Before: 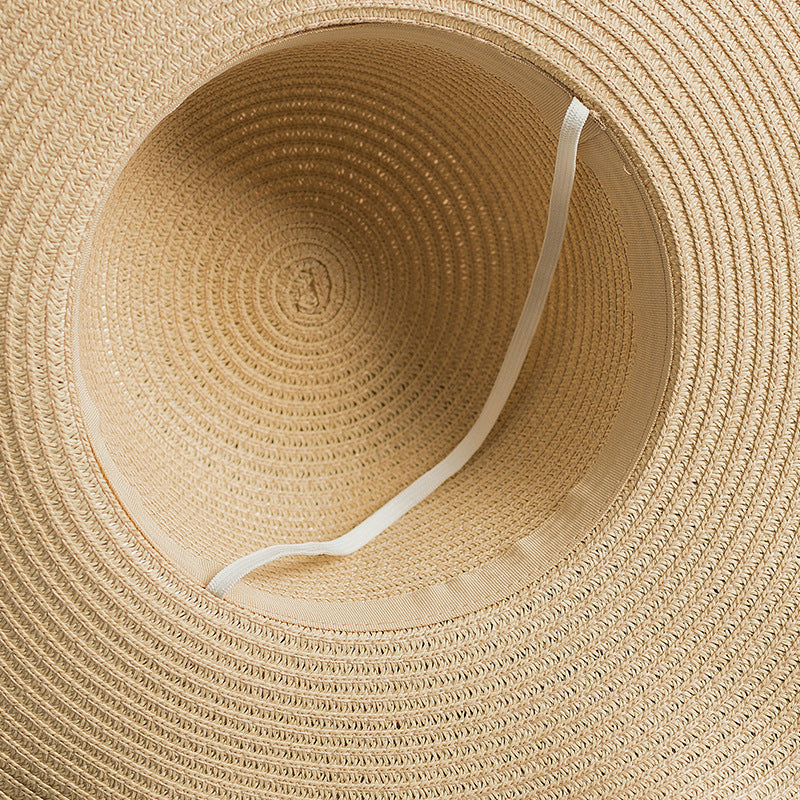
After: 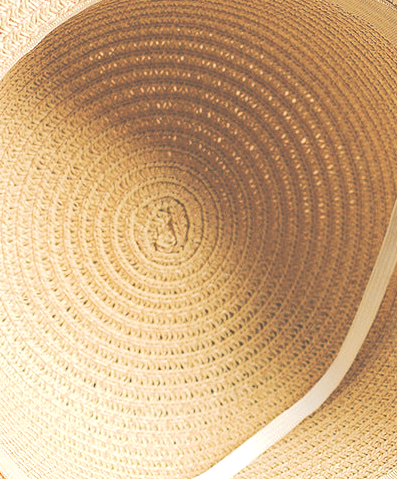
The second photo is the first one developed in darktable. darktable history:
exposure: exposure 0.652 EV, compensate highlight preservation false
tone curve: curves: ch0 [(0, 0) (0.003, 0.319) (0.011, 0.319) (0.025, 0.319) (0.044, 0.323) (0.069, 0.324) (0.1, 0.328) (0.136, 0.329) (0.177, 0.337) (0.224, 0.351) (0.277, 0.373) (0.335, 0.413) (0.399, 0.458) (0.468, 0.533) (0.543, 0.617) (0.623, 0.71) (0.709, 0.783) (0.801, 0.849) (0.898, 0.911) (1, 1)], preserve colors none
crop: left 17.818%, top 7.69%, right 32.491%, bottom 32.392%
